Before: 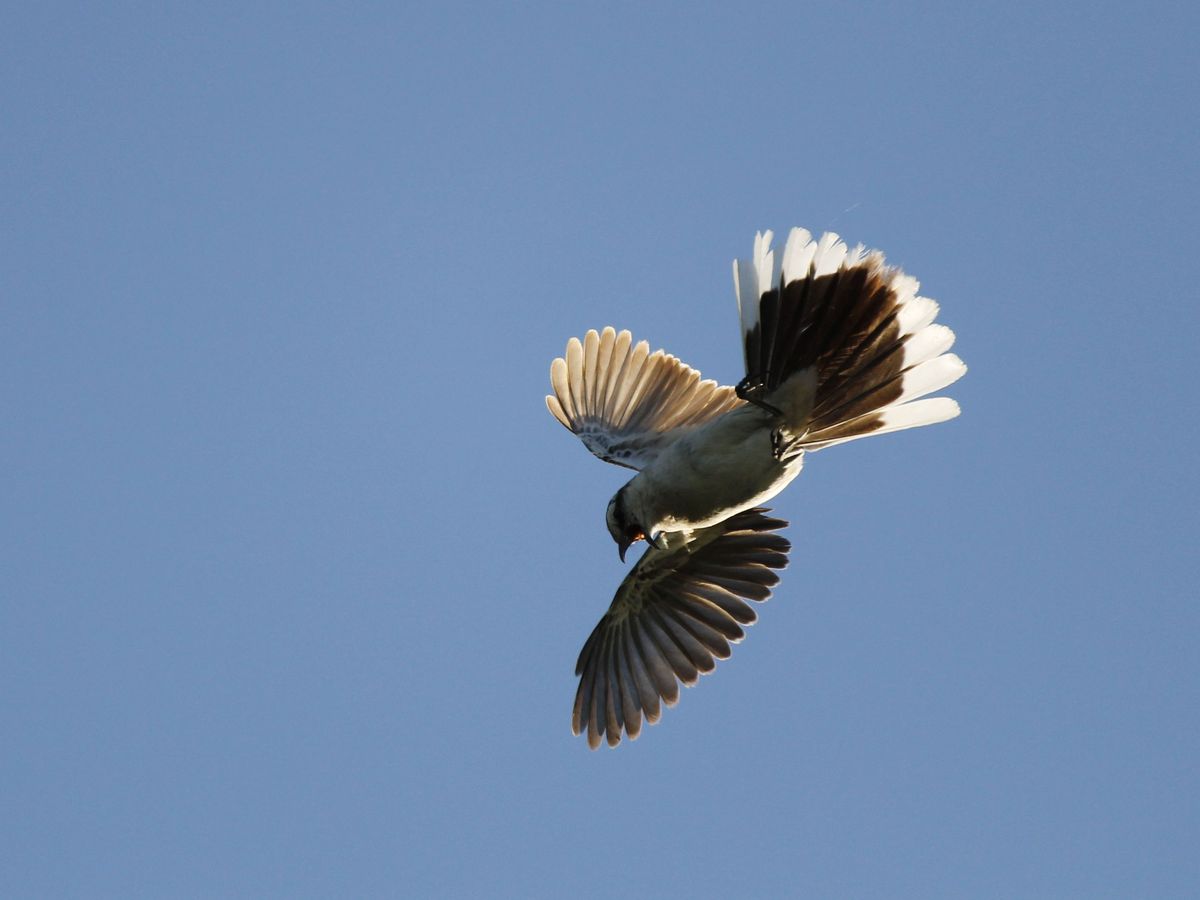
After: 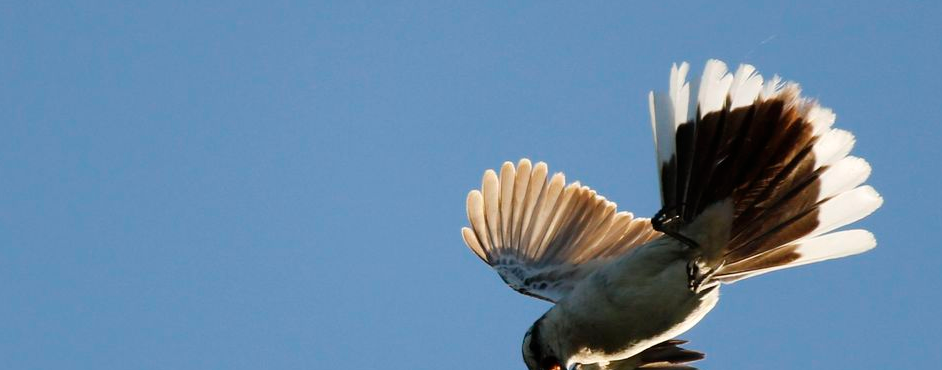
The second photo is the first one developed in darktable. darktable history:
crop: left 7.057%, top 18.739%, right 14.38%, bottom 40.14%
